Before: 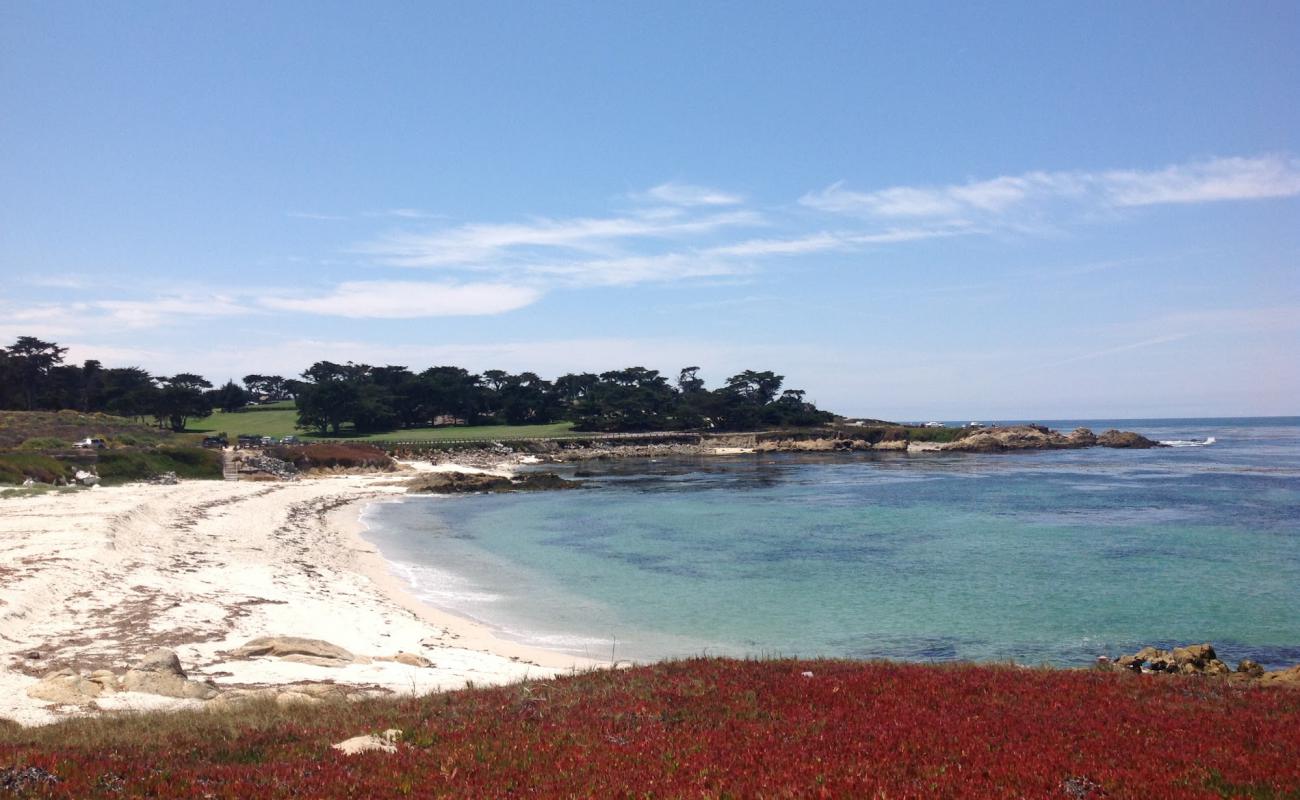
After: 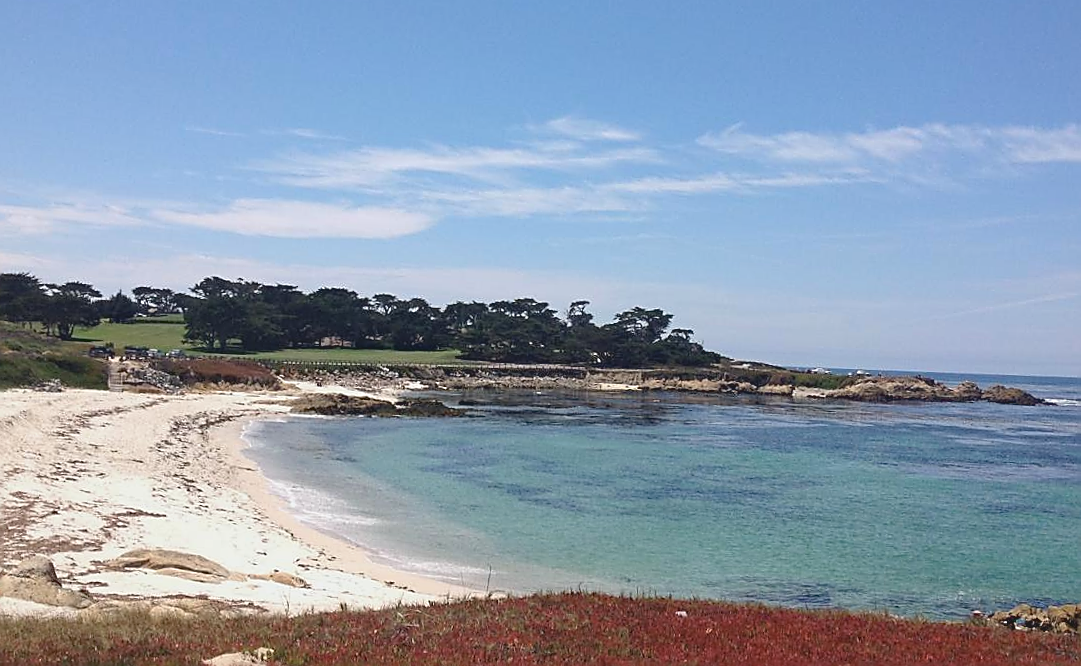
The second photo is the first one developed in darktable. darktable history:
contrast brightness saturation: contrast -0.132, brightness 0.042, saturation -0.136
exposure: compensate highlight preservation false
sharpen: radius 1.422, amount 1.238, threshold 0.642
crop and rotate: angle -2.91°, left 5.302%, top 5.197%, right 4.764%, bottom 4.76%
haze removal: strength 0.28, distance 0.254, compatibility mode true, adaptive false
